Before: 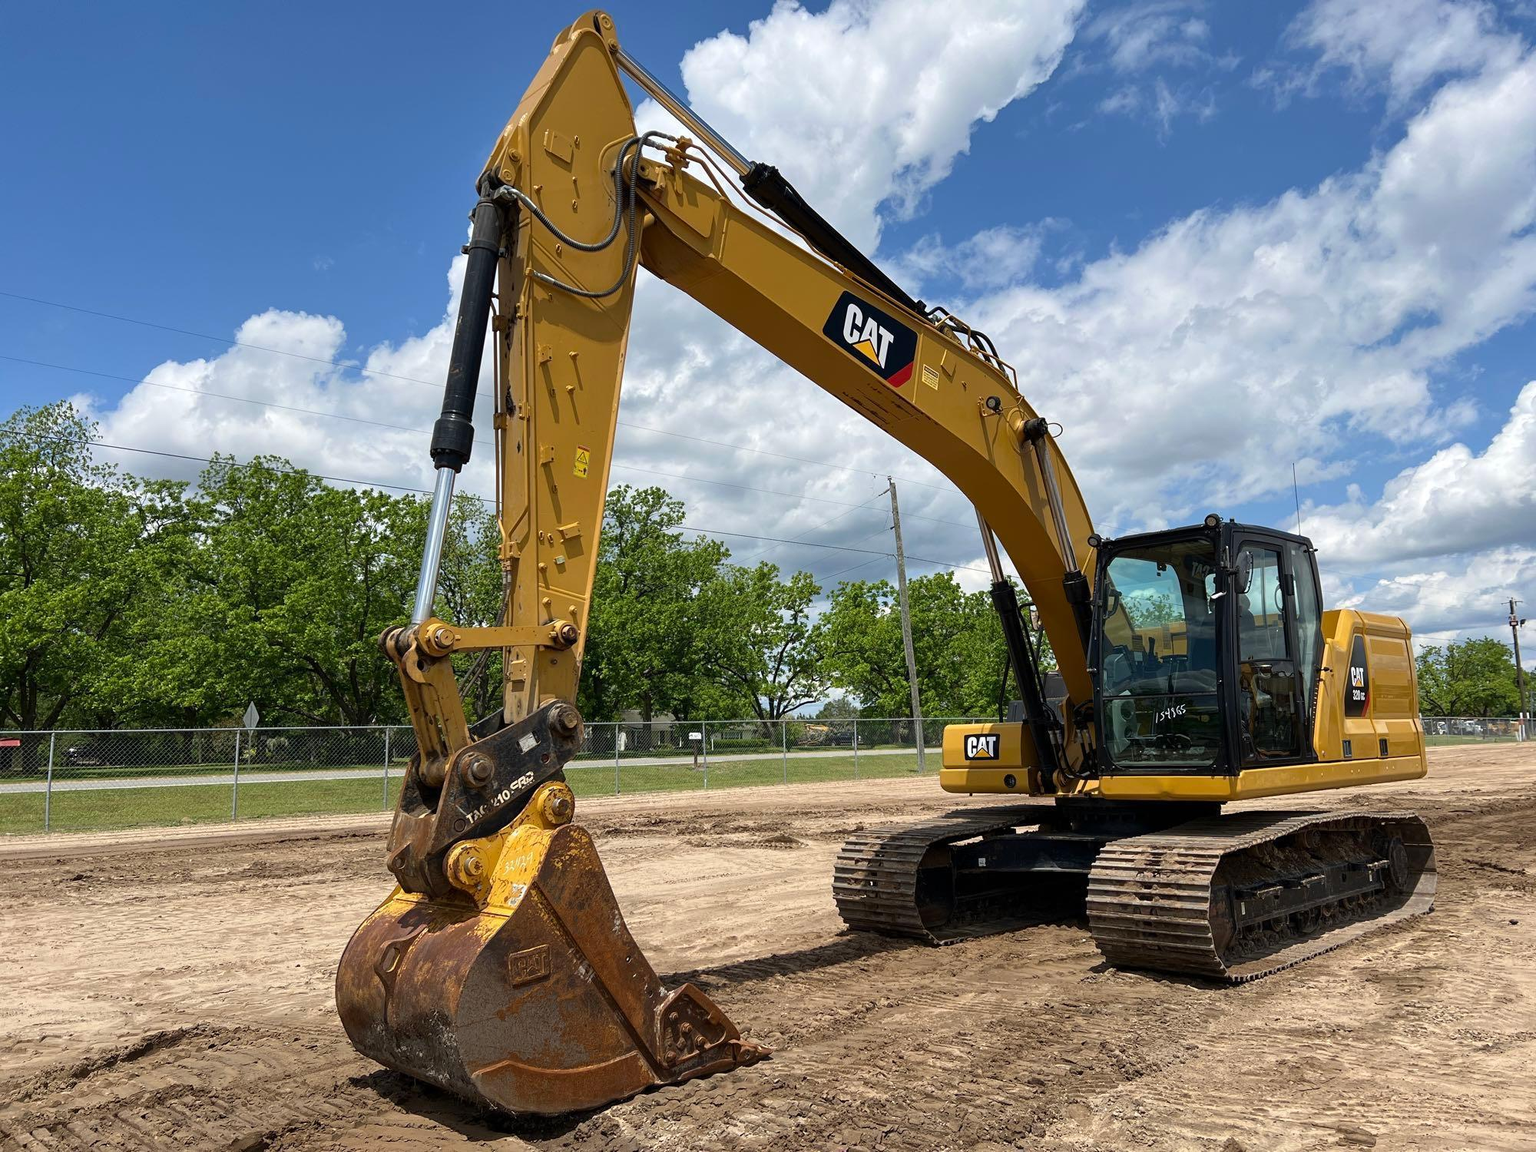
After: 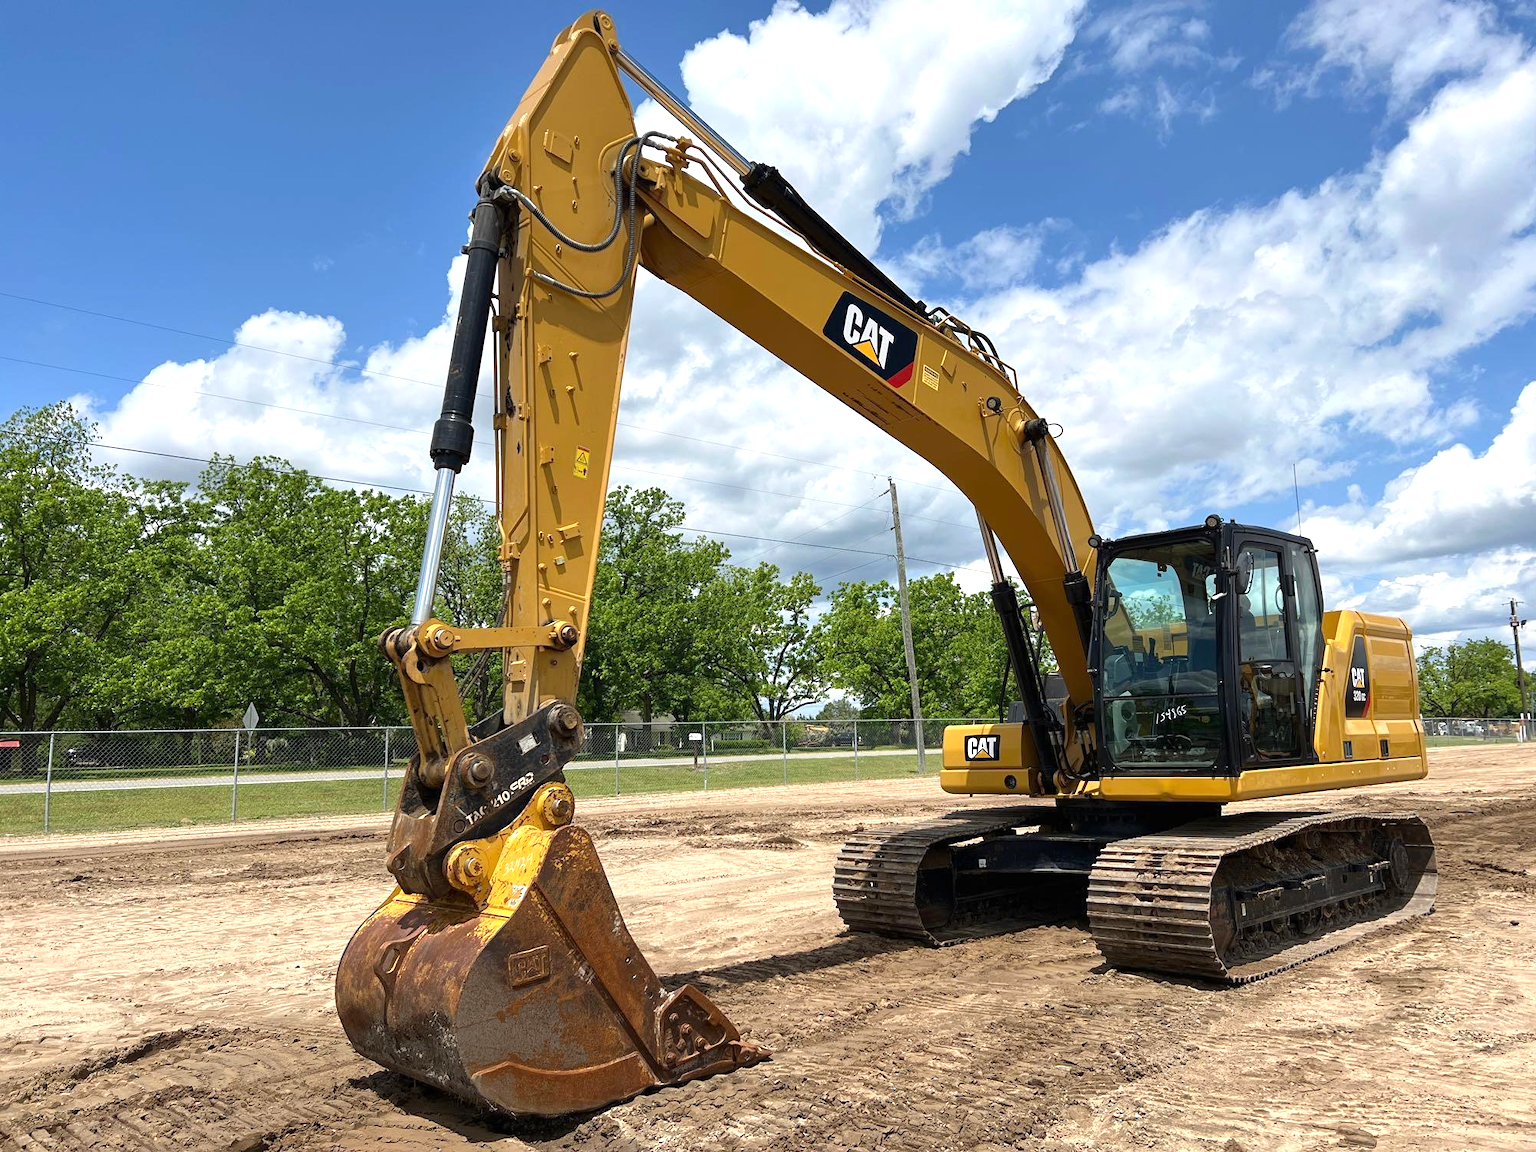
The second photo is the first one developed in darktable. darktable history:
crop and rotate: left 0.085%, bottom 0.001%
exposure: black level correction 0, exposure 0.498 EV, compensate exposure bias true, compensate highlight preservation false
